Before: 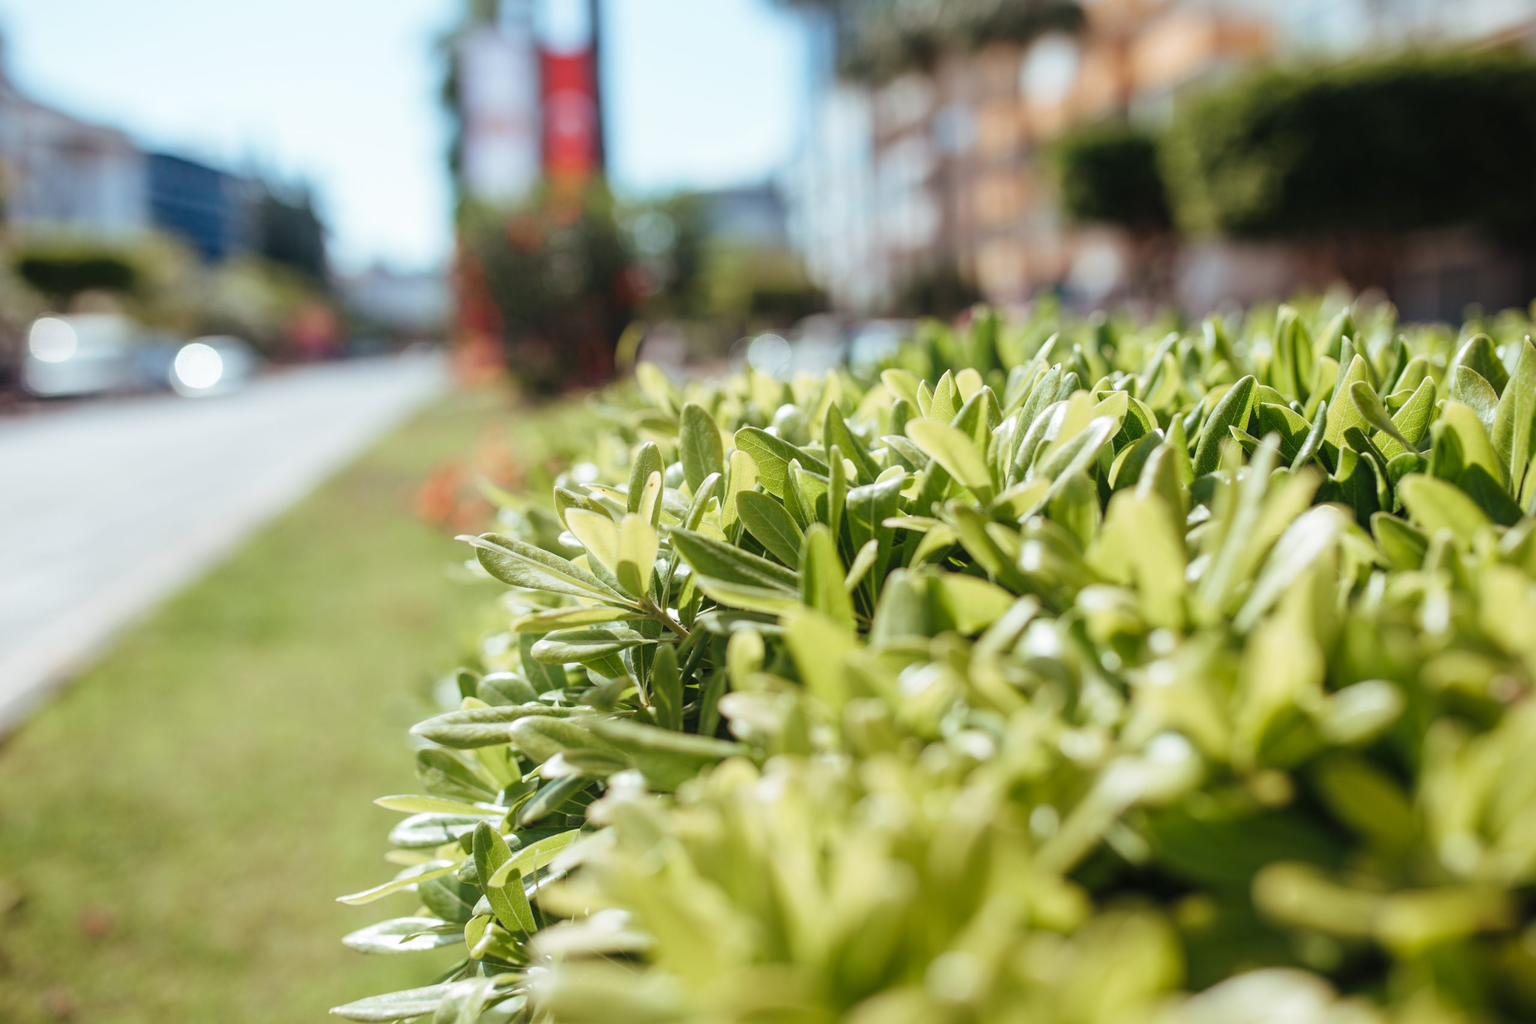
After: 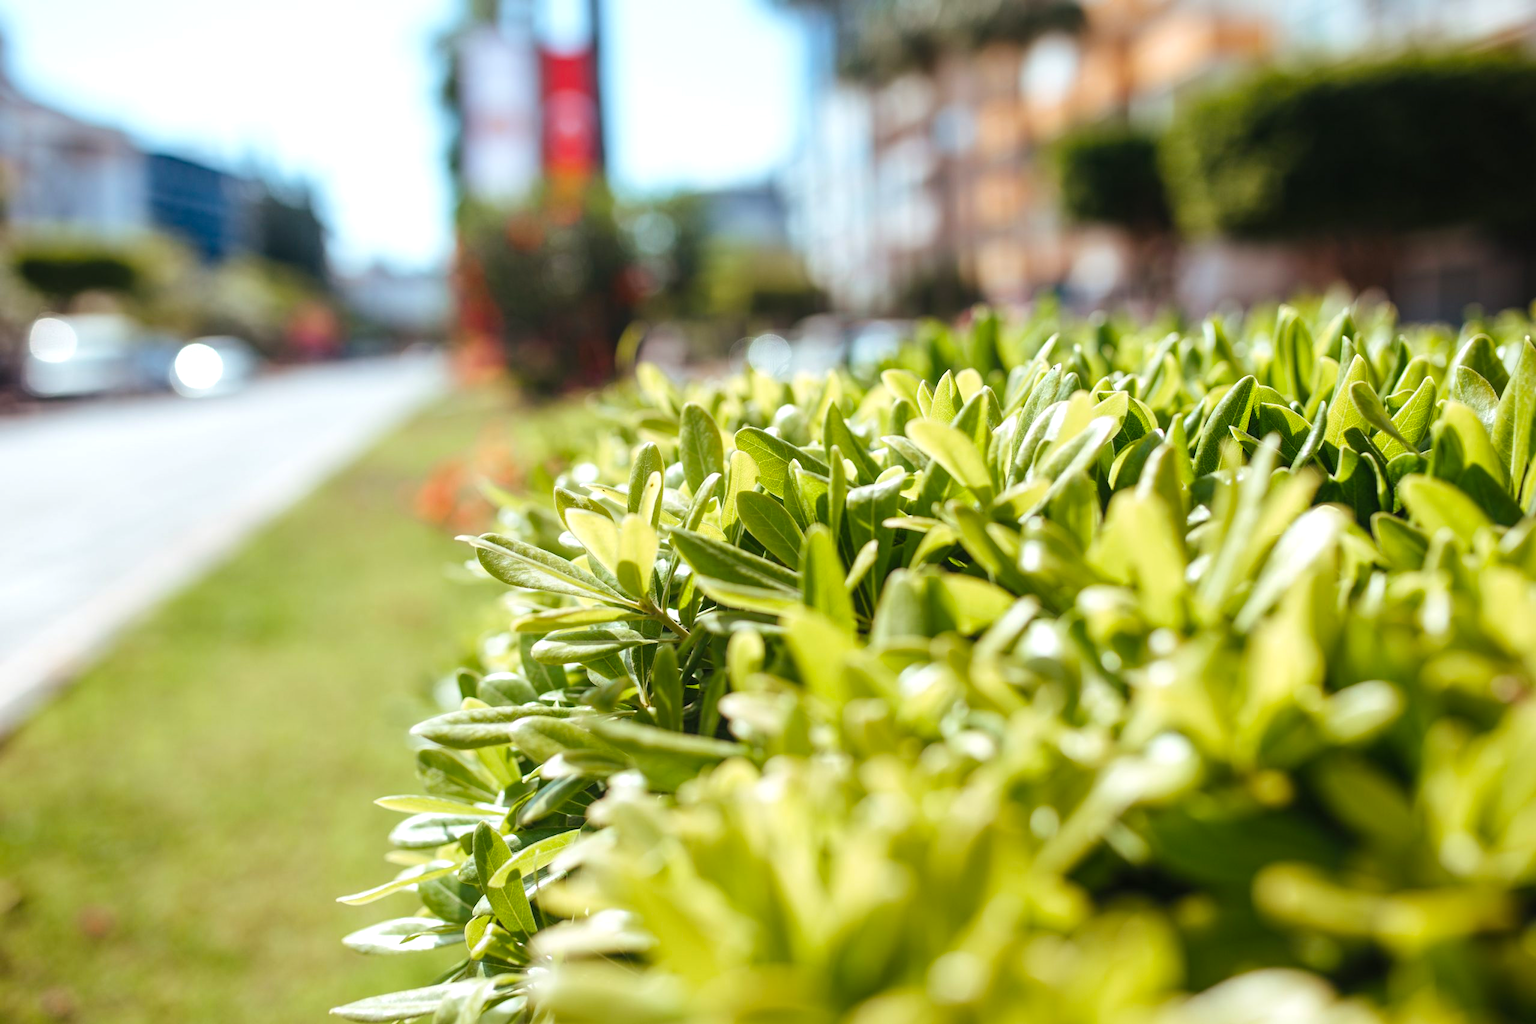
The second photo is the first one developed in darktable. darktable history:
color balance rgb: highlights gain › chroma 0.187%, highlights gain › hue 331.87°, perceptual saturation grading › global saturation 19.346%, perceptual brilliance grading › highlights 7.482%, perceptual brilliance grading › mid-tones 3.924%, perceptual brilliance grading › shadows 2.396%
